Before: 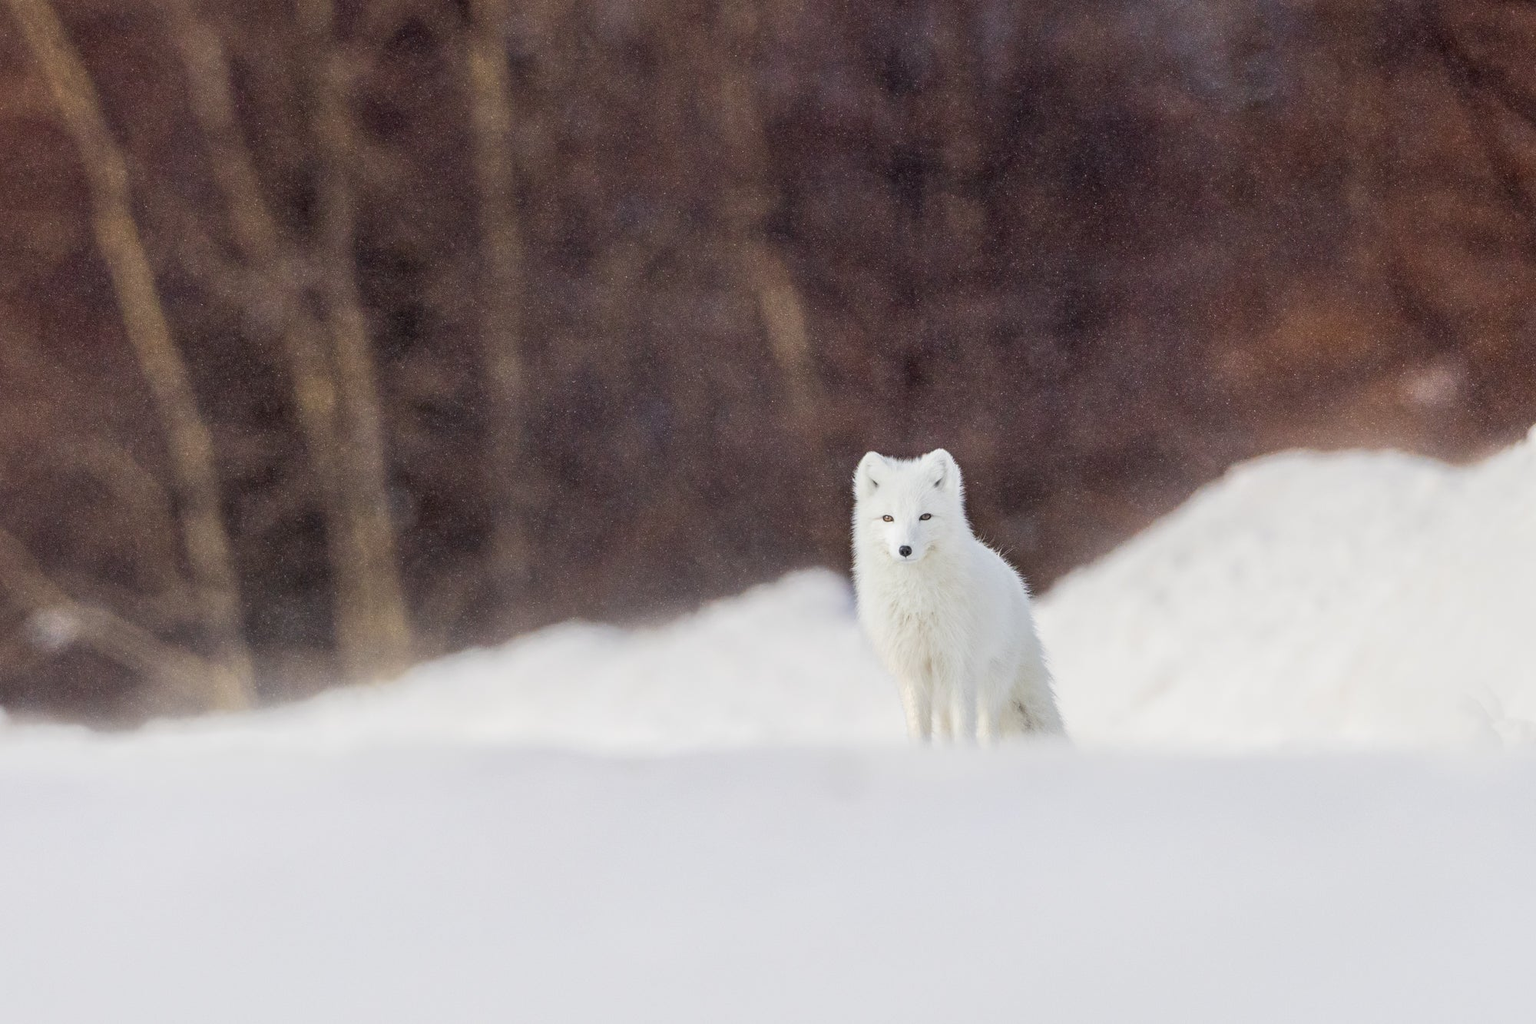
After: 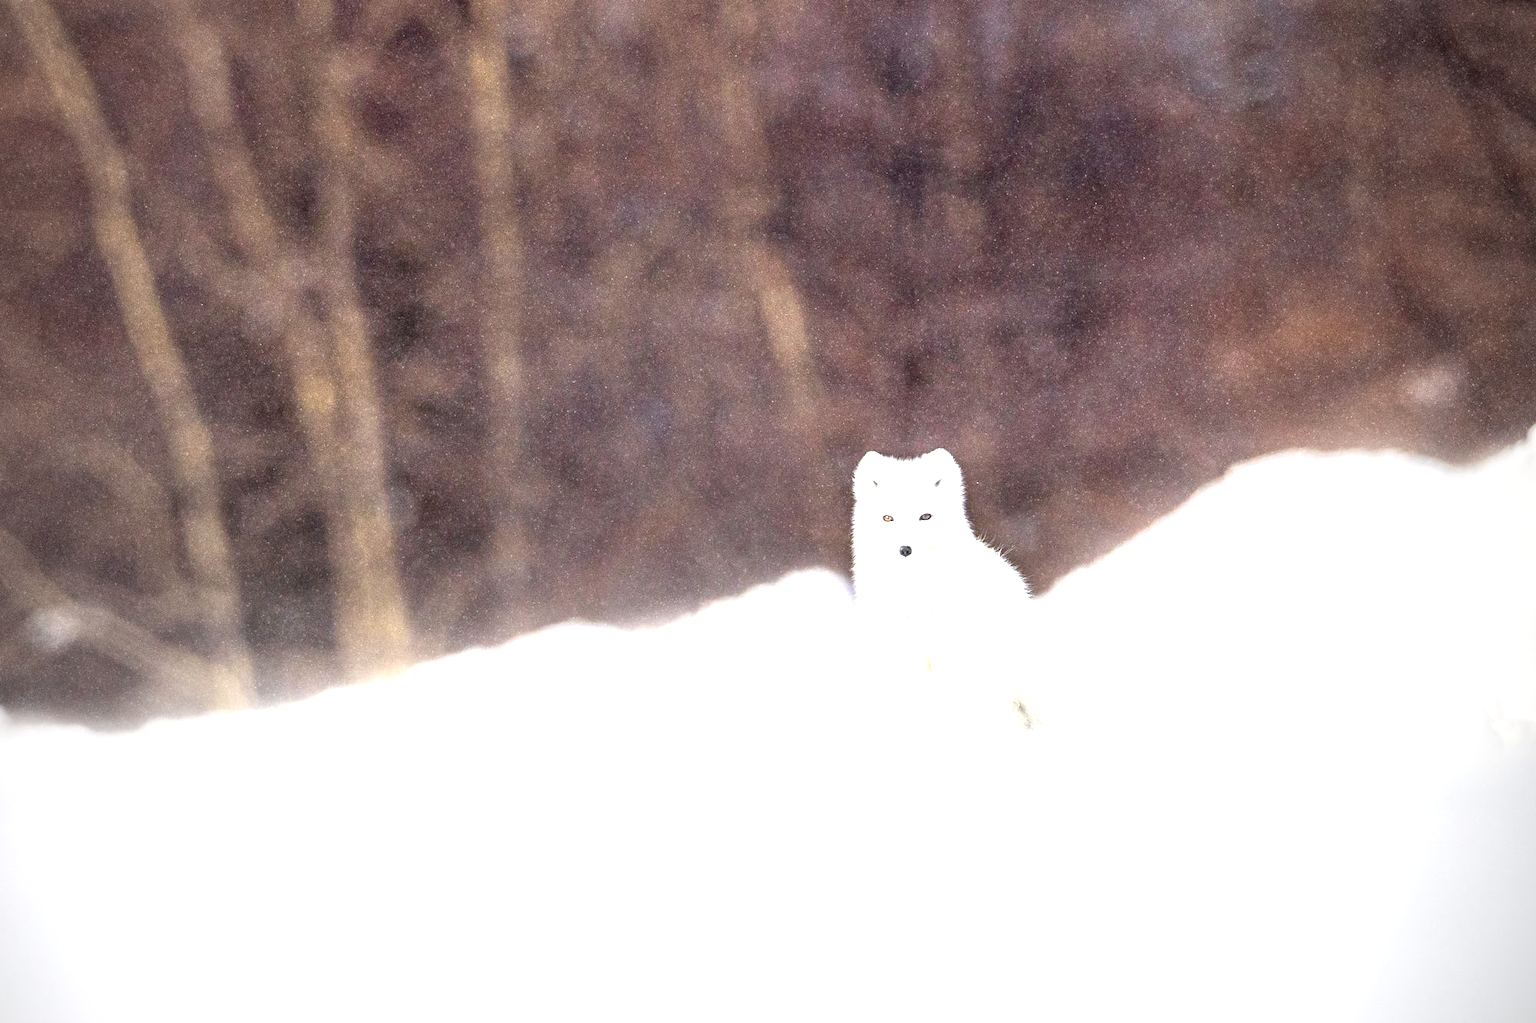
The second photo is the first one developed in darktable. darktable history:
exposure: black level correction 0, exposure 1.388 EV, compensate exposure bias true, compensate highlight preservation false
vignetting: fall-off start 72.14%, fall-off radius 108.07%, brightness -0.713, saturation -0.488, center (-0.054, -0.359), width/height ratio 0.729
white balance: emerald 1
